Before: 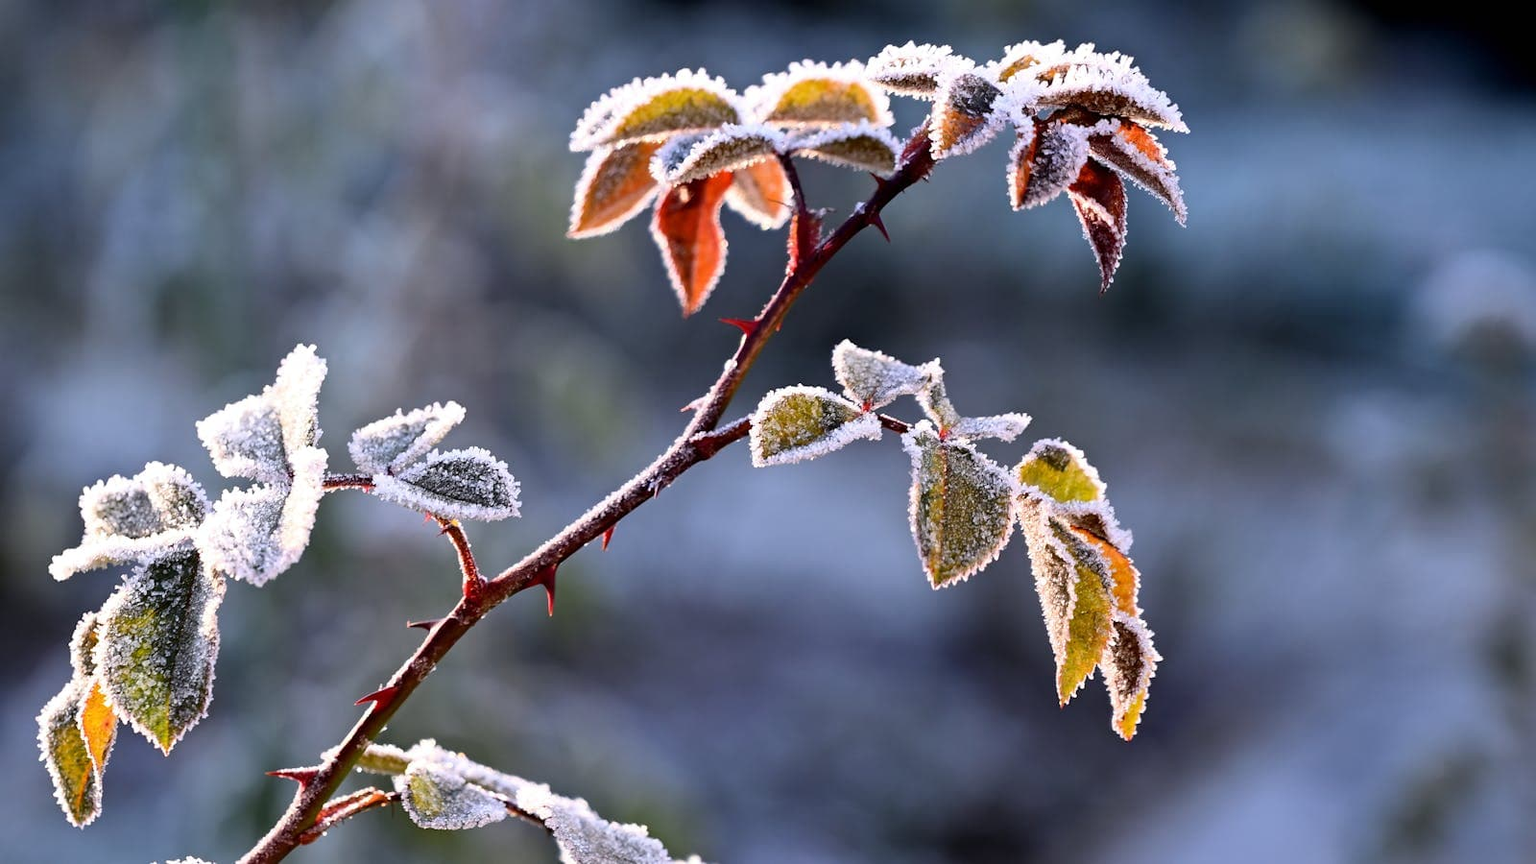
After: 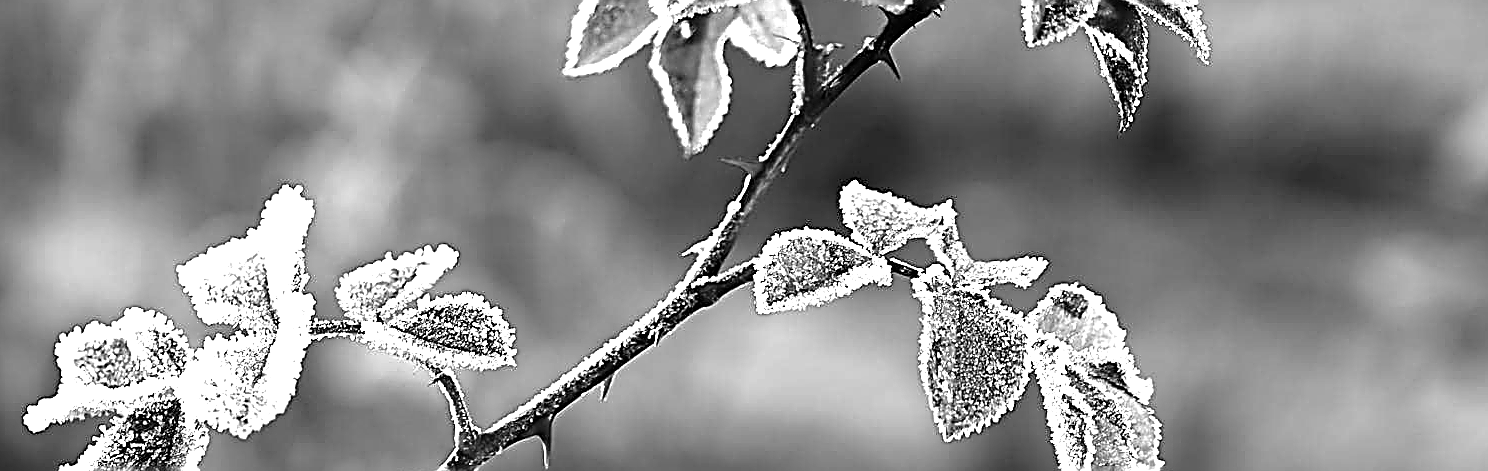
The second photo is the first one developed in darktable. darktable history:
levels: levels [0, 0.352, 0.703]
crop: left 1.744%, top 19.225%, right 5.069%, bottom 28.357%
color balance: output saturation 110%
shadows and highlights: shadows 25, white point adjustment -3, highlights -30
monochrome: a 32, b 64, size 2.3, highlights 1
tone equalizer: on, module defaults
sharpen: amount 2
